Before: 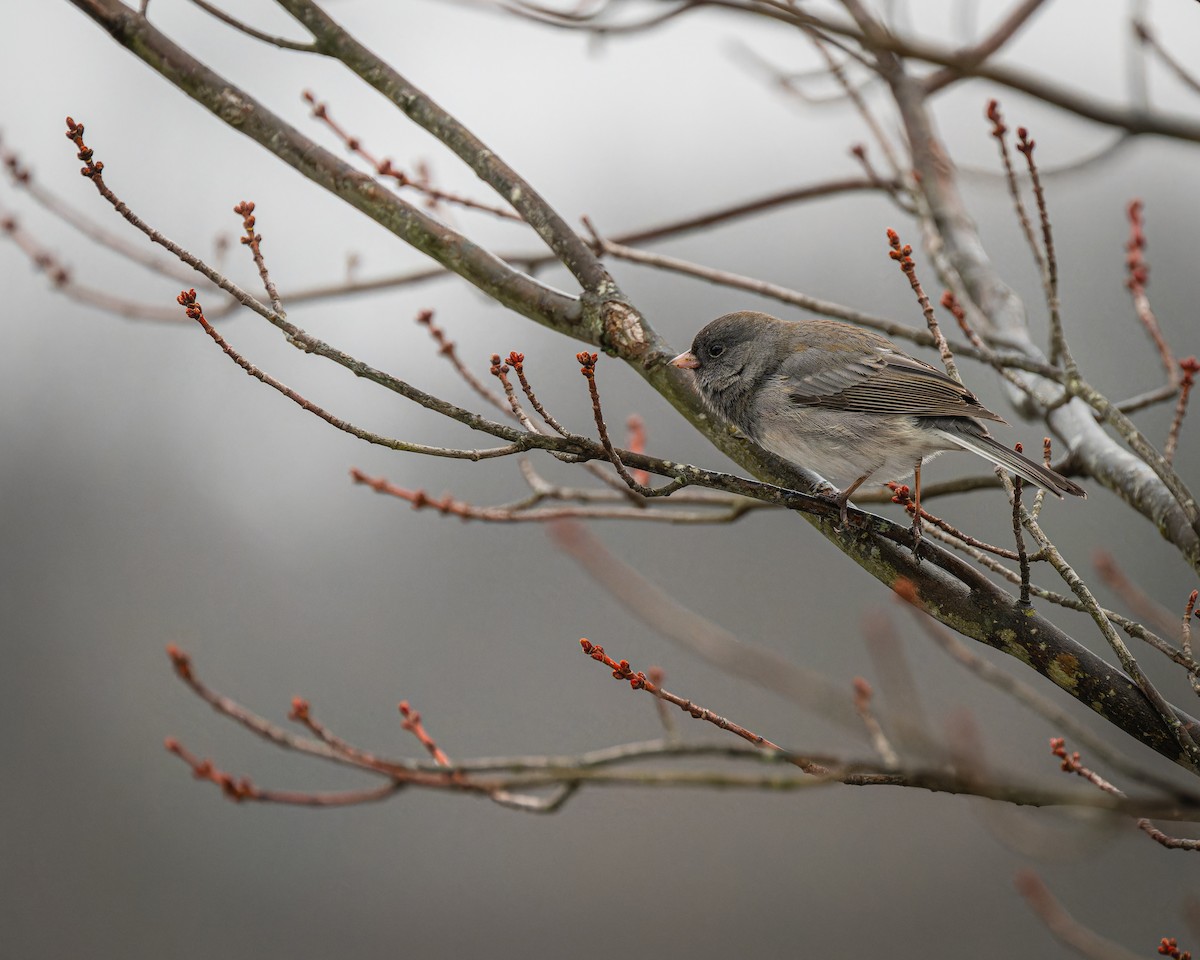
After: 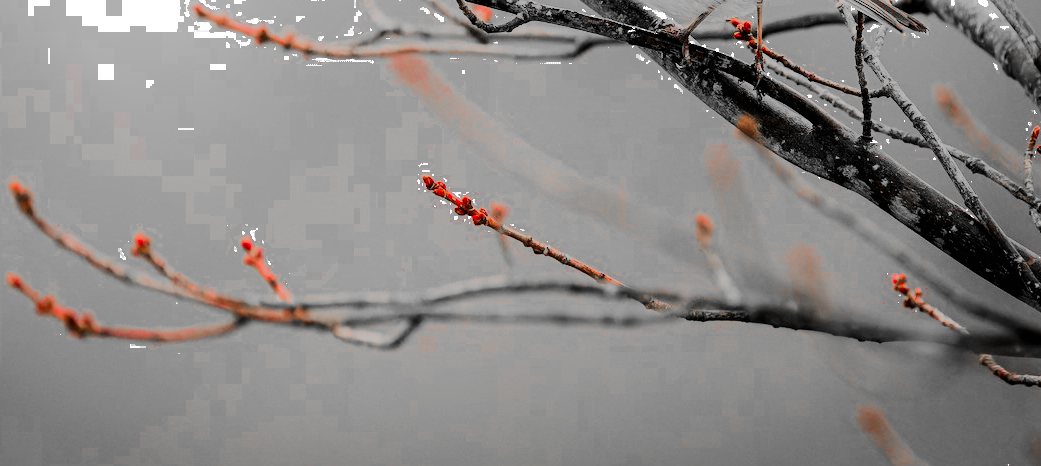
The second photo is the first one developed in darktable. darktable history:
filmic rgb: black relative exposure -5.03 EV, white relative exposure 3.98 EV, hardness 2.91, contrast 1.297, highlights saturation mix -29.13%
exposure: exposure 0.191 EV, compensate exposure bias true, compensate highlight preservation false
color zones: curves: ch0 [(0, 0.352) (0.143, 0.407) (0.286, 0.386) (0.429, 0.431) (0.571, 0.829) (0.714, 0.853) (0.857, 0.833) (1, 0.352)]; ch1 [(0, 0.604) (0.072, 0.726) (0.096, 0.608) (0.205, 0.007) (0.571, -0.006) (0.839, -0.013) (0.857, -0.012) (1, 0.604)], process mode strong
tone equalizer: -8 EV -0.73 EV, -7 EV -0.675 EV, -6 EV -0.581 EV, -5 EV -0.382 EV, -3 EV 0.385 EV, -2 EV 0.6 EV, -1 EV 0.694 EV, +0 EV 0.733 EV
contrast brightness saturation: contrast 0.228, brightness 0.11, saturation 0.294
crop and rotate: left 13.233%, top 48.432%, bottom 2.938%
color balance rgb: perceptual saturation grading › global saturation 14.708%, perceptual brilliance grading › global brilliance 18.226%, global vibrance 20%
